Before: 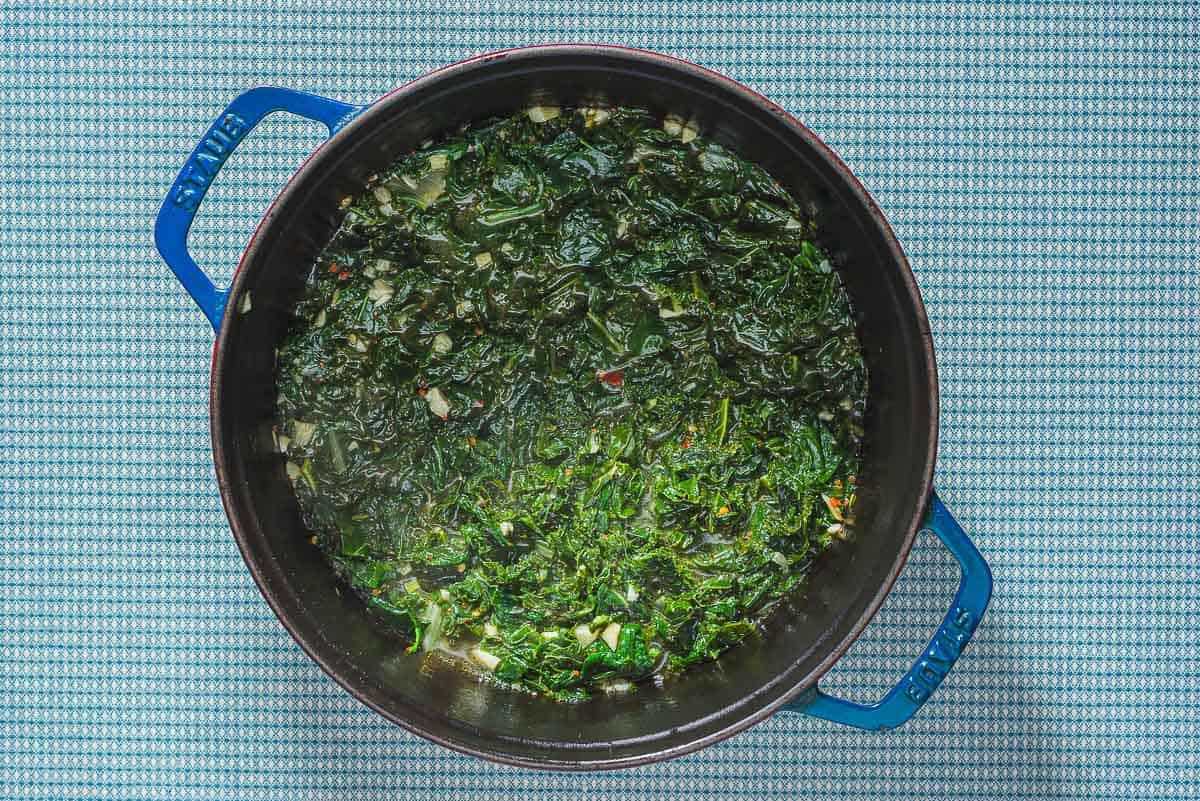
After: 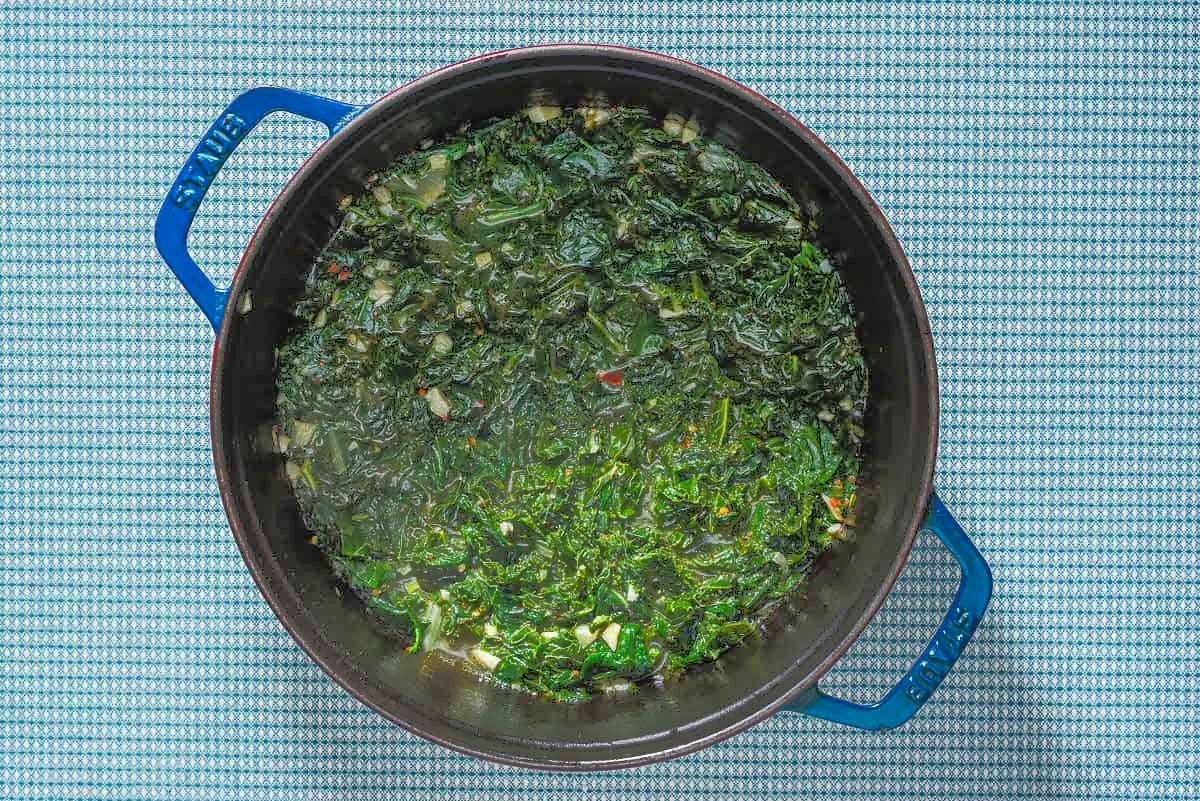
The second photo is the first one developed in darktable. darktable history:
tone curve: curves: ch0 [(0, 0) (0.003, 0.003) (0.011, 0.011) (0.025, 0.024) (0.044, 0.044) (0.069, 0.068) (0.1, 0.098) (0.136, 0.133) (0.177, 0.174) (0.224, 0.22) (0.277, 0.272) (0.335, 0.329) (0.399, 0.392) (0.468, 0.46) (0.543, 0.546) (0.623, 0.626) (0.709, 0.711) (0.801, 0.802) (0.898, 0.898) (1, 1)], preserve colors none
tone equalizer: -8 EV -0.499 EV, -7 EV -0.314 EV, -6 EV -0.065 EV, -5 EV 0.389 EV, -4 EV 0.975 EV, -3 EV 0.782 EV, -2 EV -0.014 EV, -1 EV 0.139 EV, +0 EV -0.025 EV
